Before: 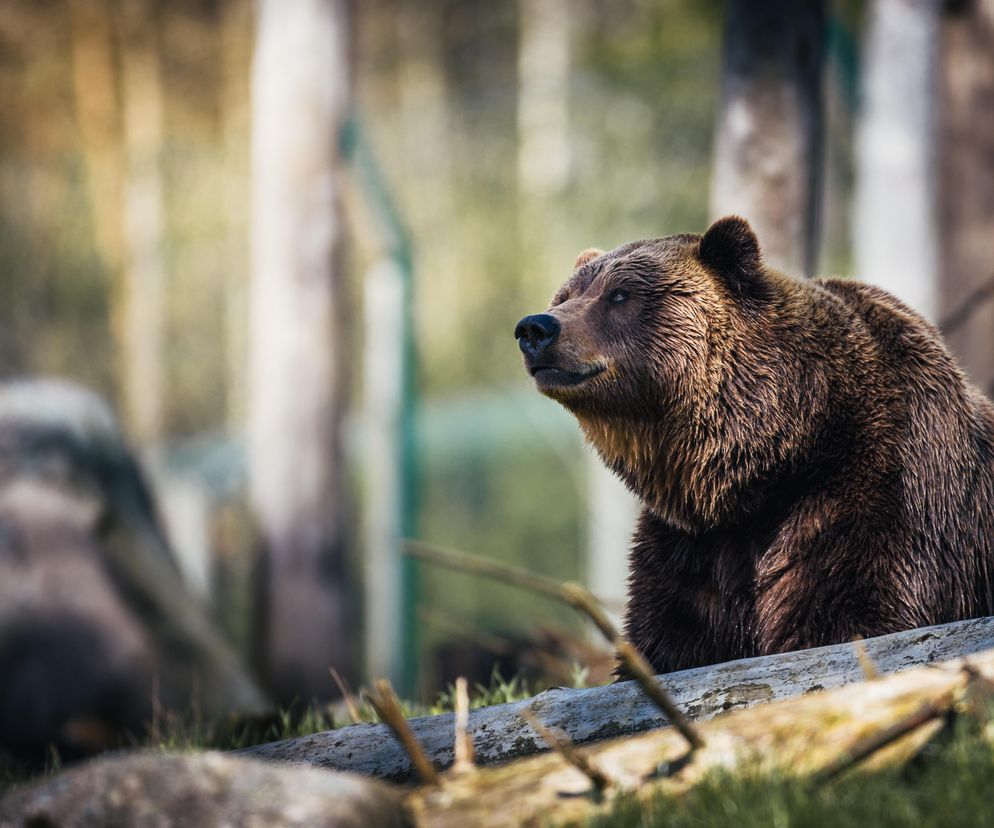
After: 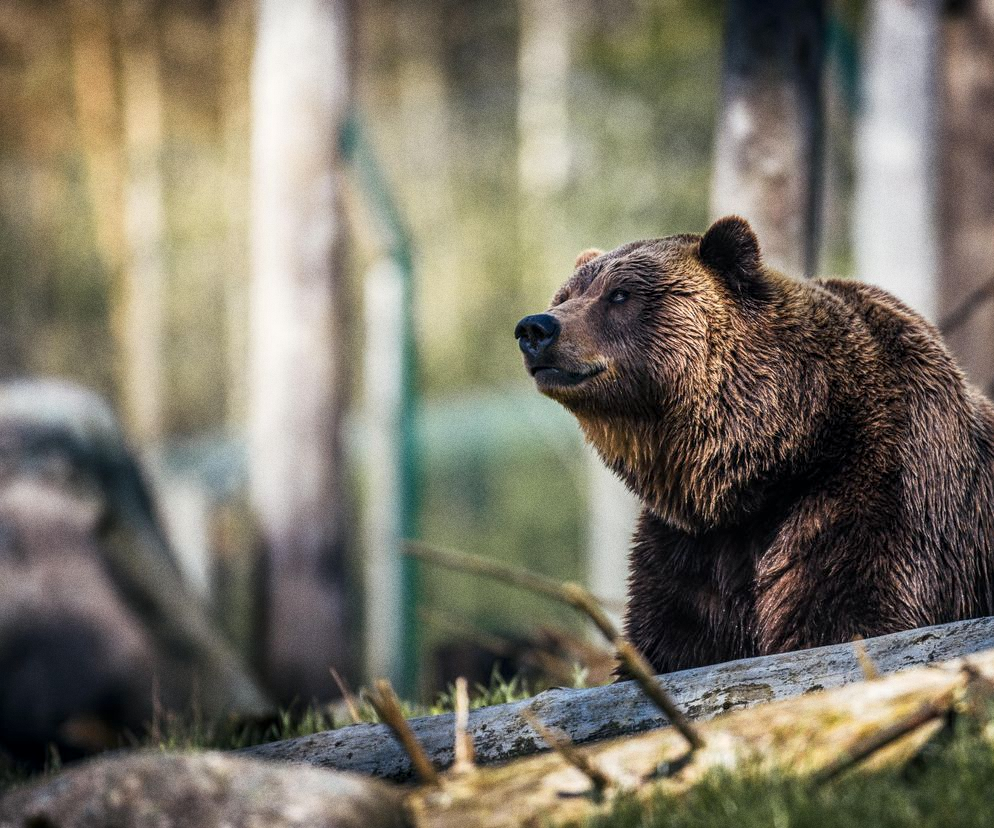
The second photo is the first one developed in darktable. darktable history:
grain: coarseness 0.09 ISO
local contrast: on, module defaults
